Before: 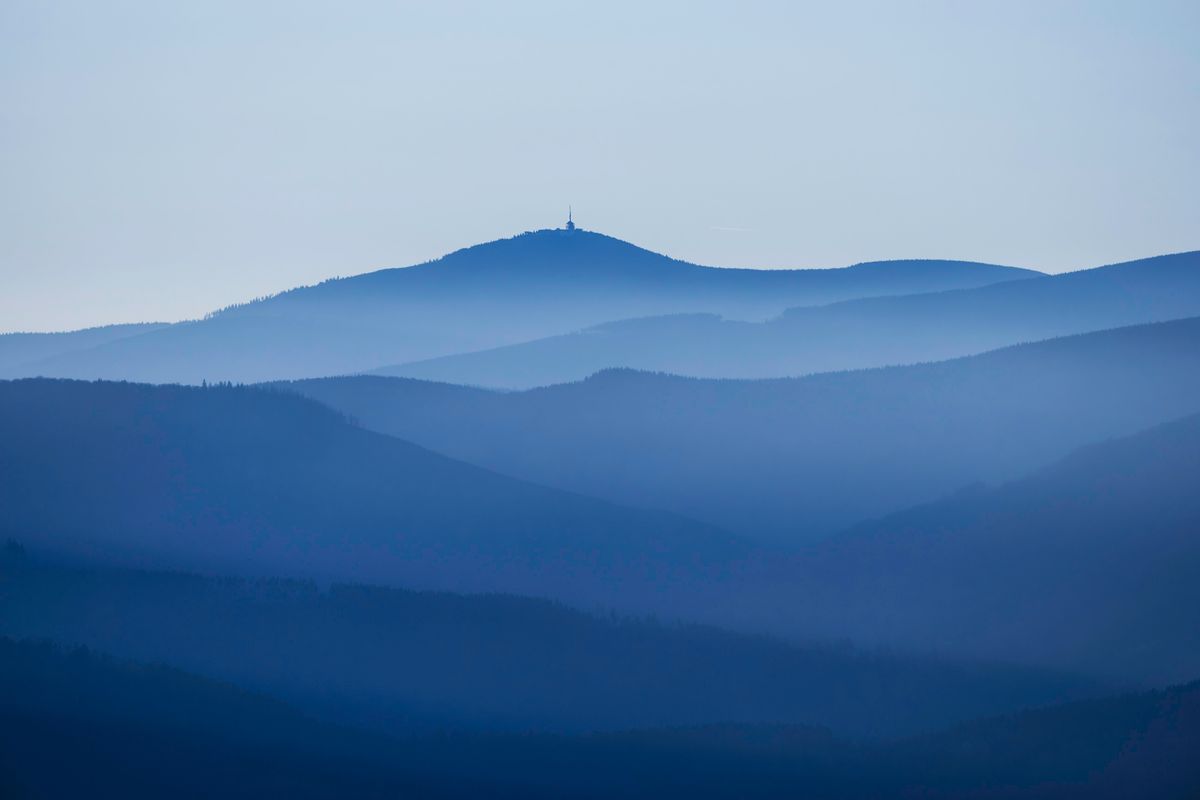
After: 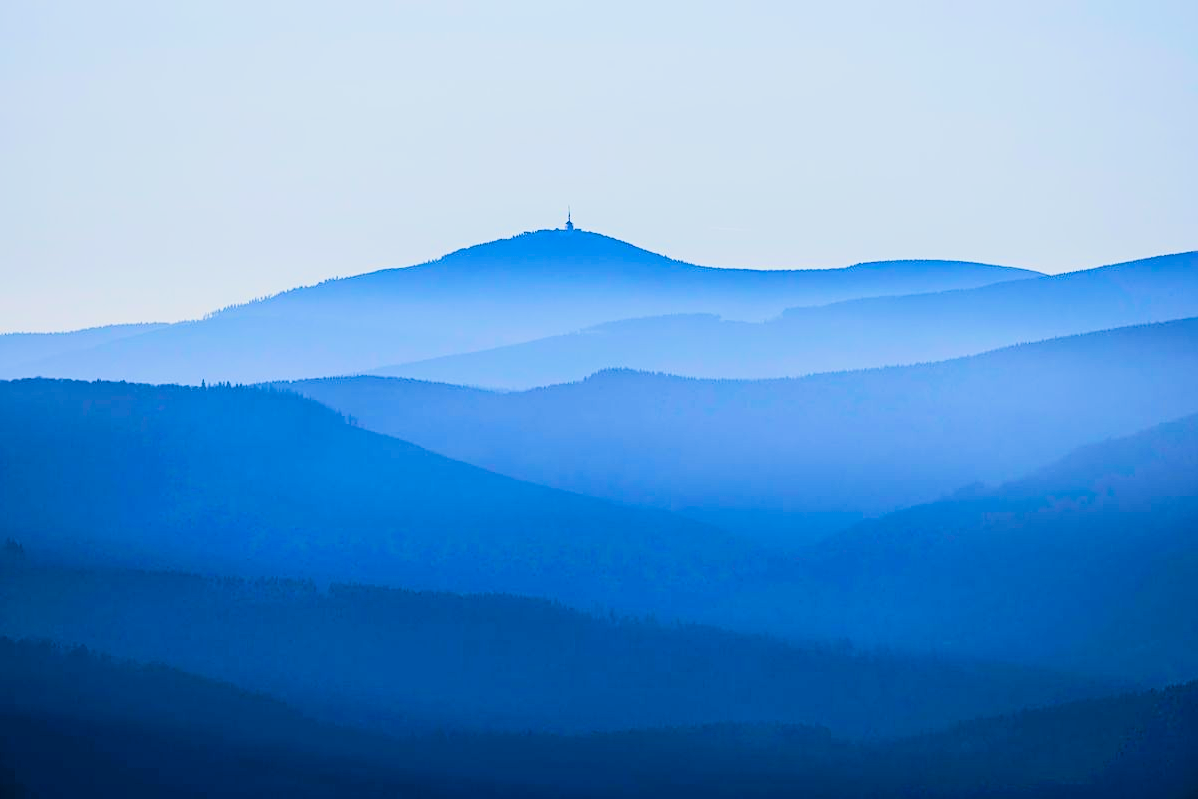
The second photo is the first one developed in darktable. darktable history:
exposure: black level correction 0.005, exposure 0.285 EV, compensate highlight preservation false
filmic rgb: black relative exposure -7.65 EV, white relative exposure 4.56 EV, hardness 3.61, contrast 1.105, iterations of high-quality reconstruction 0
contrast brightness saturation: contrast 0.197, brightness 0.163, saturation 0.227
color balance rgb: perceptual saturation grading › global saturation 0.992%, perceptual brilliance grading › mid-tones 10.154%, perceptual brilliance grading › shadows 14.191%
sharpen: on, module defaults
crop and rotate: left 0.094%, bottom 0.002%
haze removal: compatibility mode true, adaptive false
